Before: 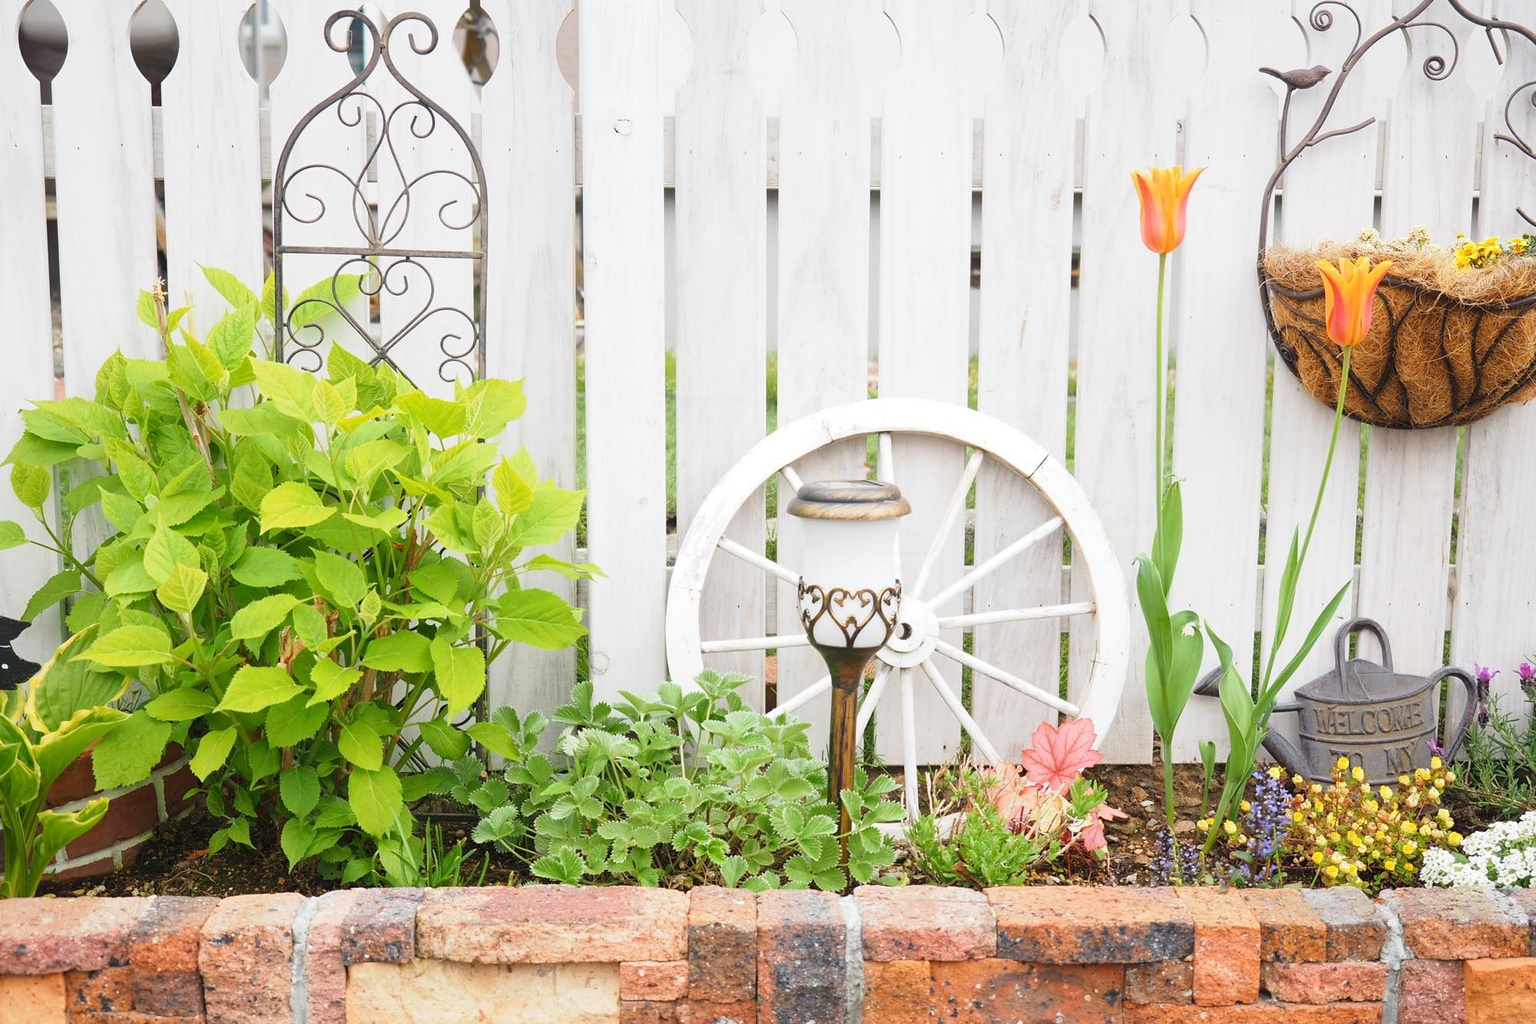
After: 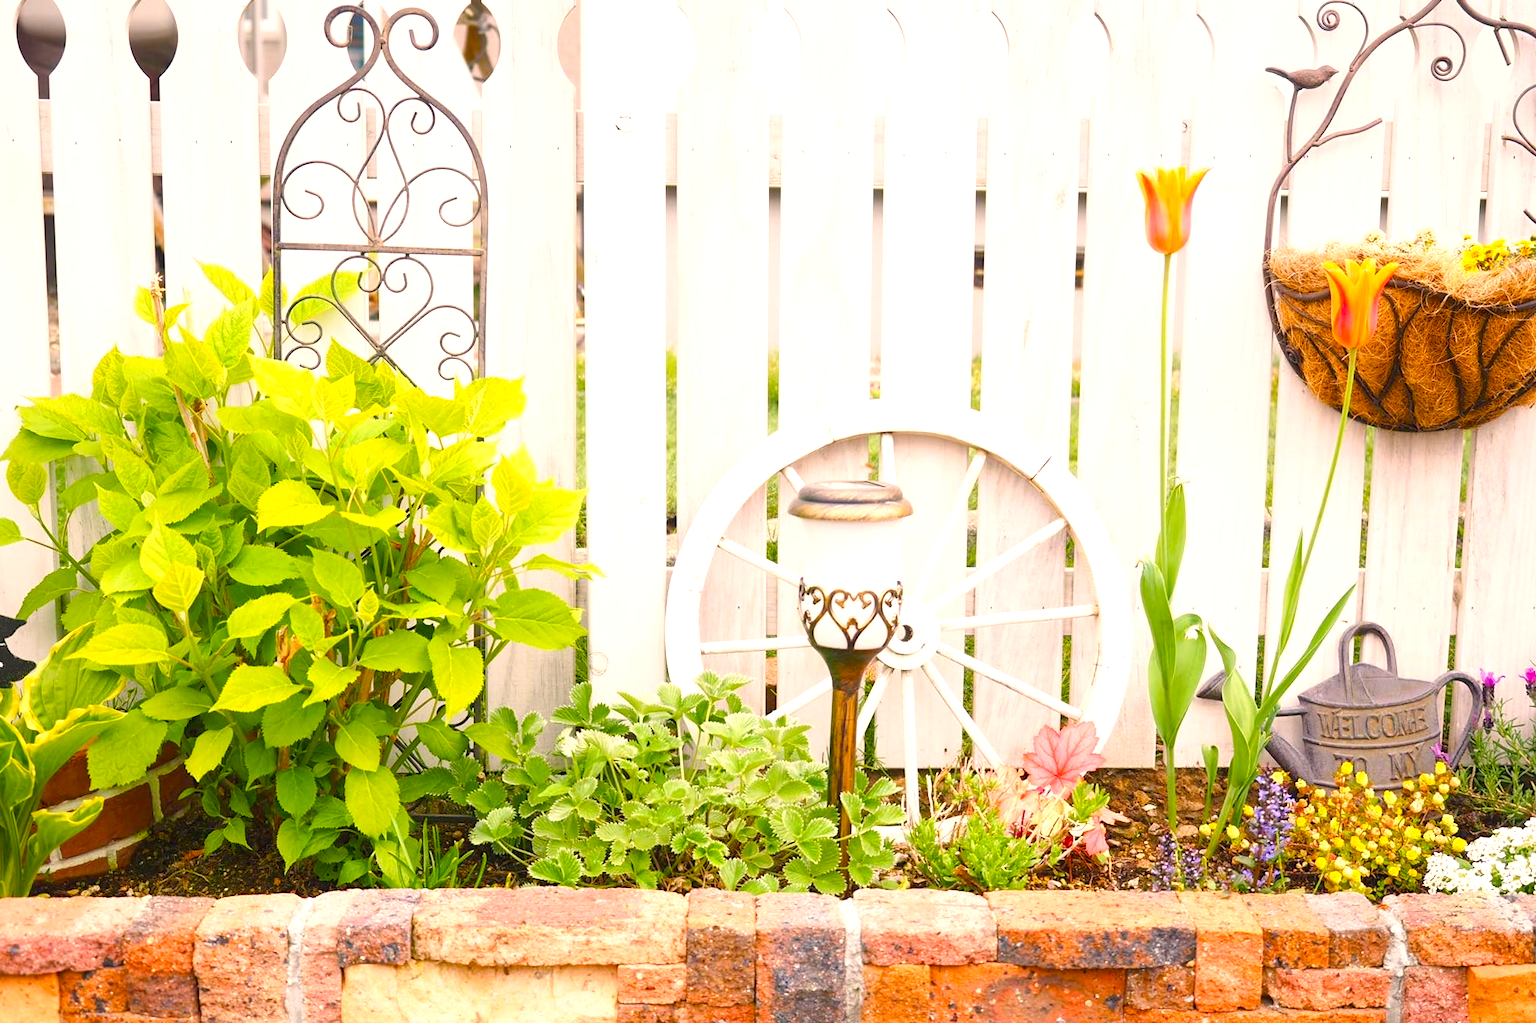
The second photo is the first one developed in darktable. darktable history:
exposure: black level correction 0, exposure 0.498 EV, compensate highlight preservation false
color correction: highlights a* 11.91, highlights b* 12.14
color balance rgb: shadows lift › chroma 0.779%, shadows lift › hue 115.25°, perceptual saturation grading › global saturation 39.636%, perceptual saturation grading › highlights -25.812%, perceptual saturation grading › mid-tones 35.222%, perceptual saturation grading › shadows 35.581%
crop and rotate: angle -0.26°
